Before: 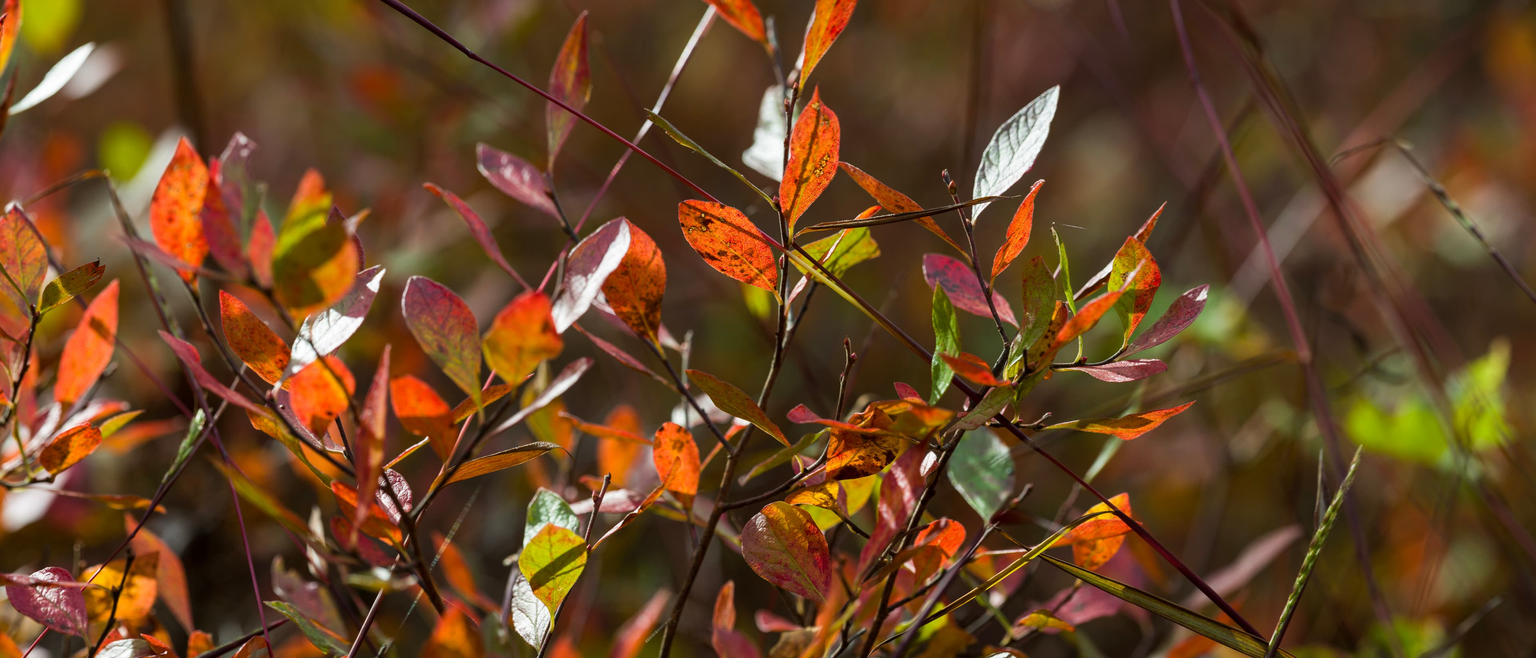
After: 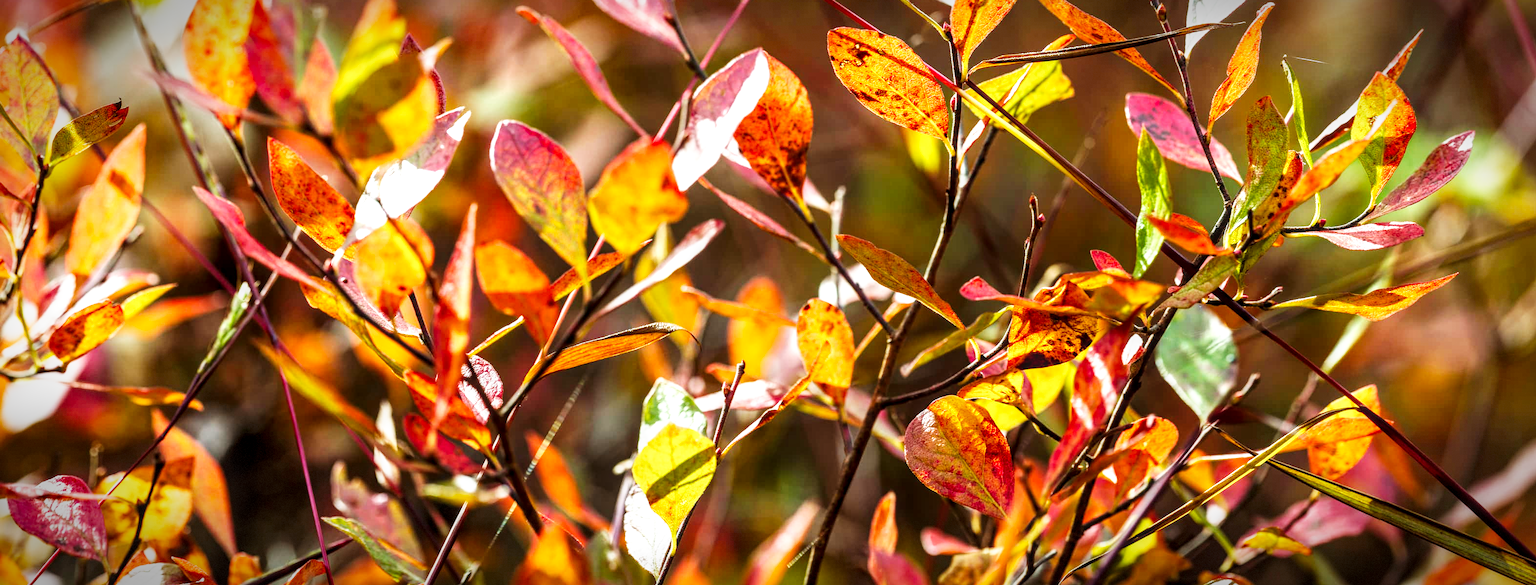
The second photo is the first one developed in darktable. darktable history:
crop: top 27.004%, right 17.983%
vignetting: brightness -0.605, saturation -0.002, automatic ratio true, dithering 8-bit output
base curve: curves: ch0 [(0, 0) (0.007, 0.004) (0.027, 0.03) (0.046, 0.07) (0.207, 0.54) (0.442, 0.872) (0.673, 0.972) (1, 1)], preserve colors none
exposure: black level correction 0, exposure 0.5 EV, compensate highlight preservation false
local contrast: detail 130%
